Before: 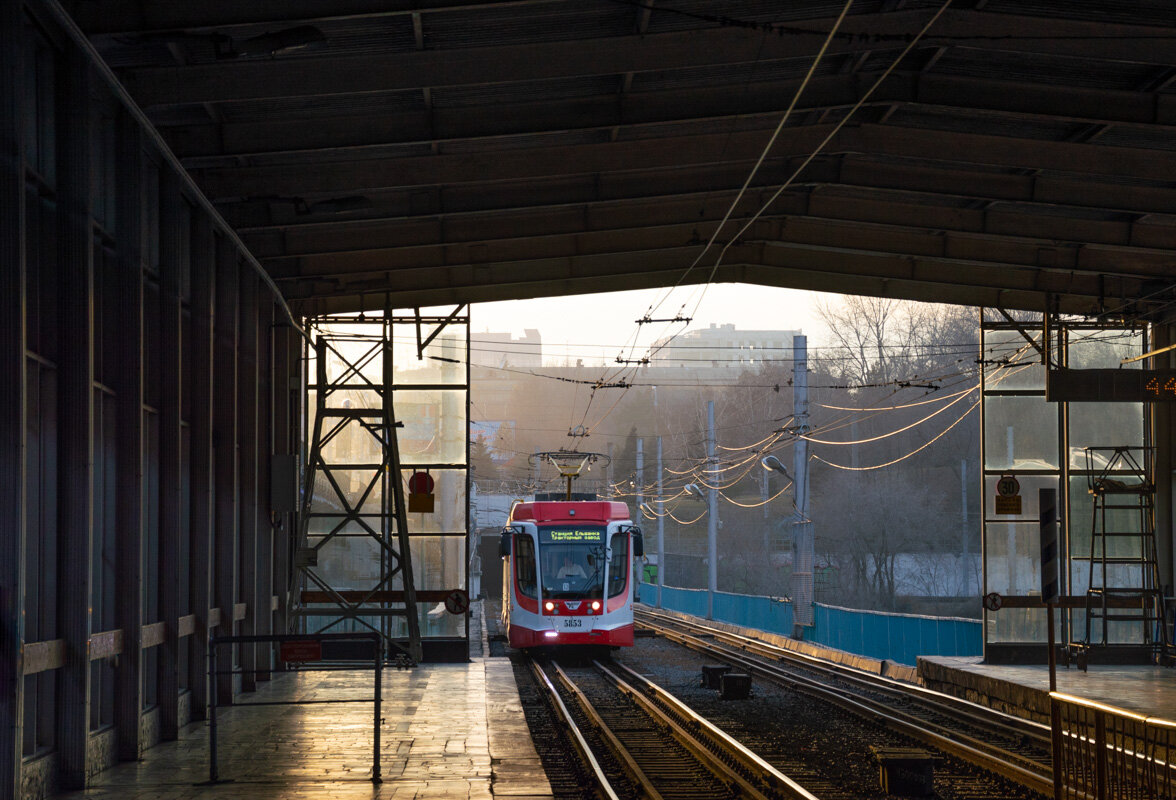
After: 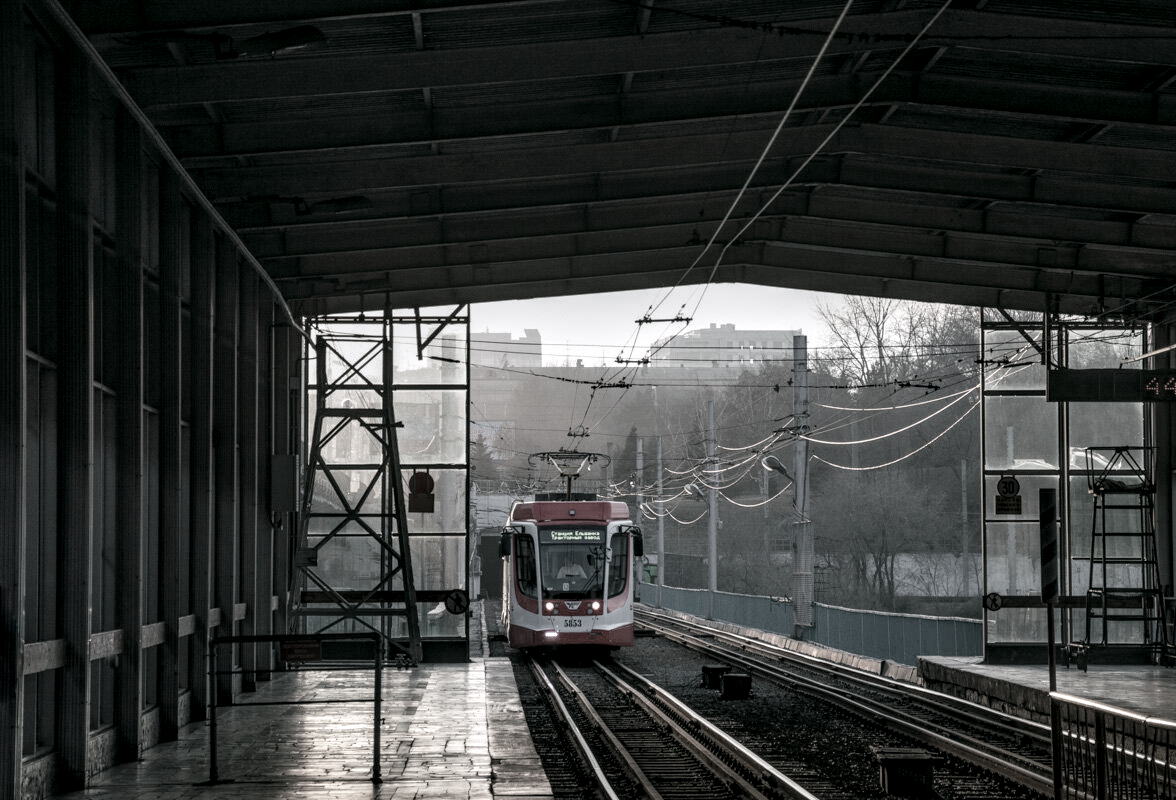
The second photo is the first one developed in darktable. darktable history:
local contrast: highlights 25%, detail 150%
color correction: highlights a* 4.02, highlights b* 4.98, shadows a* -7.55, shadows b* 4.98
color calibration: x 0.37, y 0.382, temperature 4313.32 K
tone equalizer: on, module defaults
color contrast: green-magenta contrast 0.3, blue-yellow contrast 0.15
